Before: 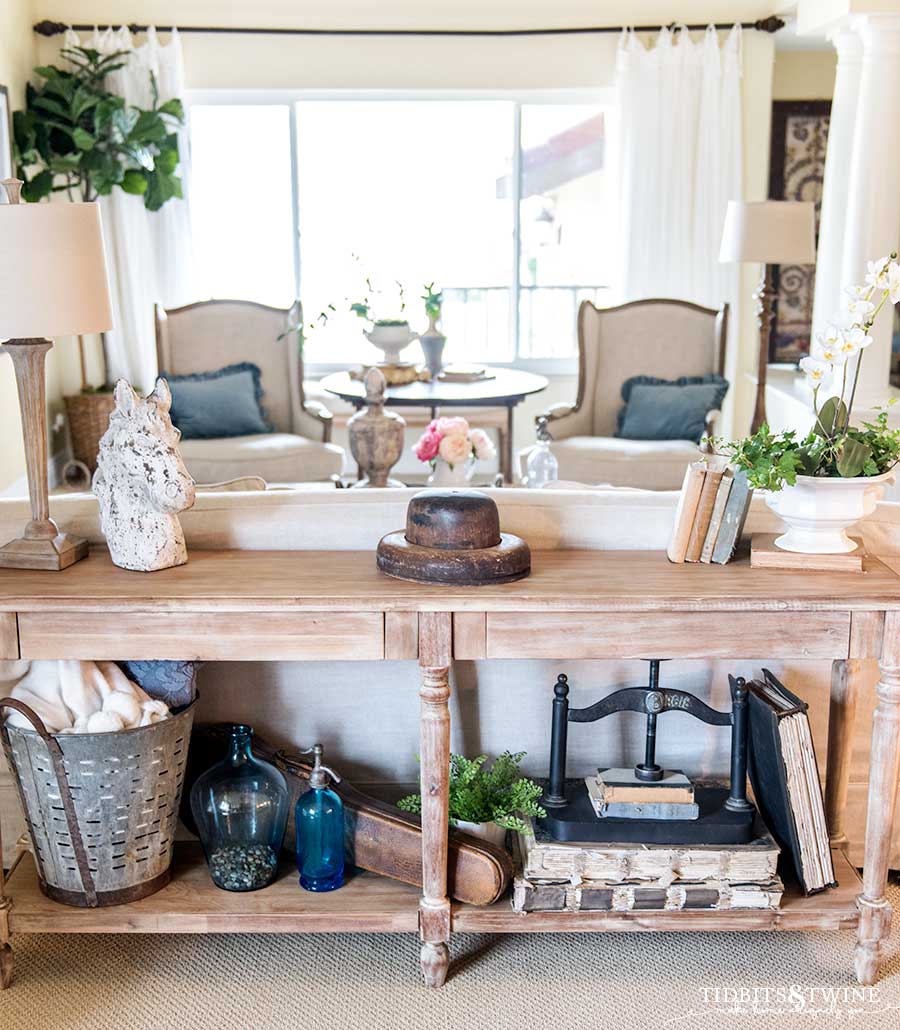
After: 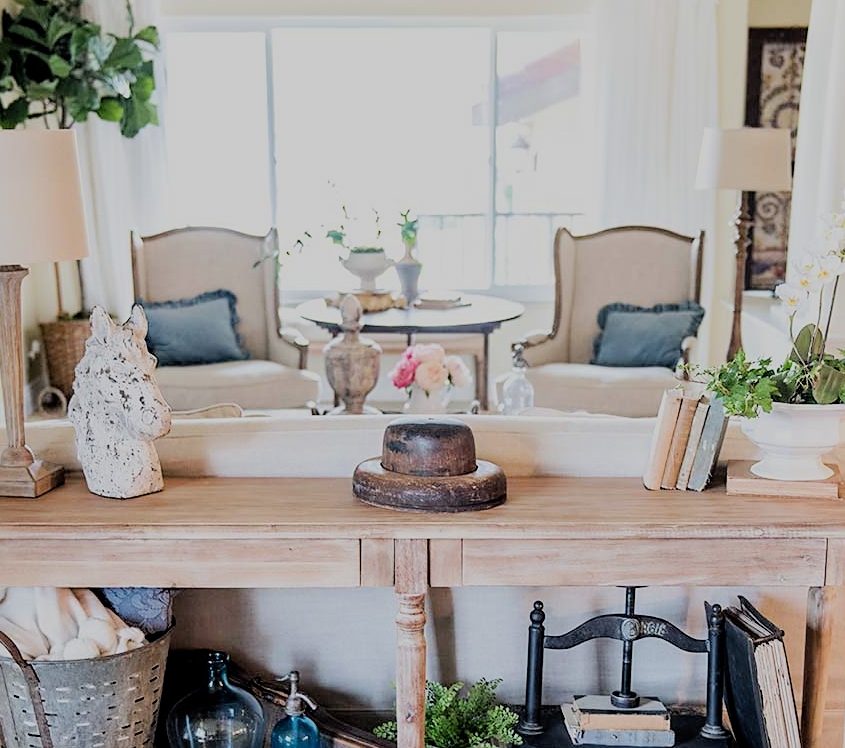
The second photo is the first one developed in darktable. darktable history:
filmic rgb: middle gray luminance 29.96%, black relative exposure -8.95 EV, white relative exposure 7 EV, target black luminance 0%, hardness 2.94, latitude 2.54%, contrast 0.963, highlights saturation mix 5.74%, shadows ↔ highlights balance 12.7%
sharpen: radius 1.864, amount 0.411, threshold 1.661
crop: left 2.737%, top 7.181%, right 3.311%, bottom 20.137%
